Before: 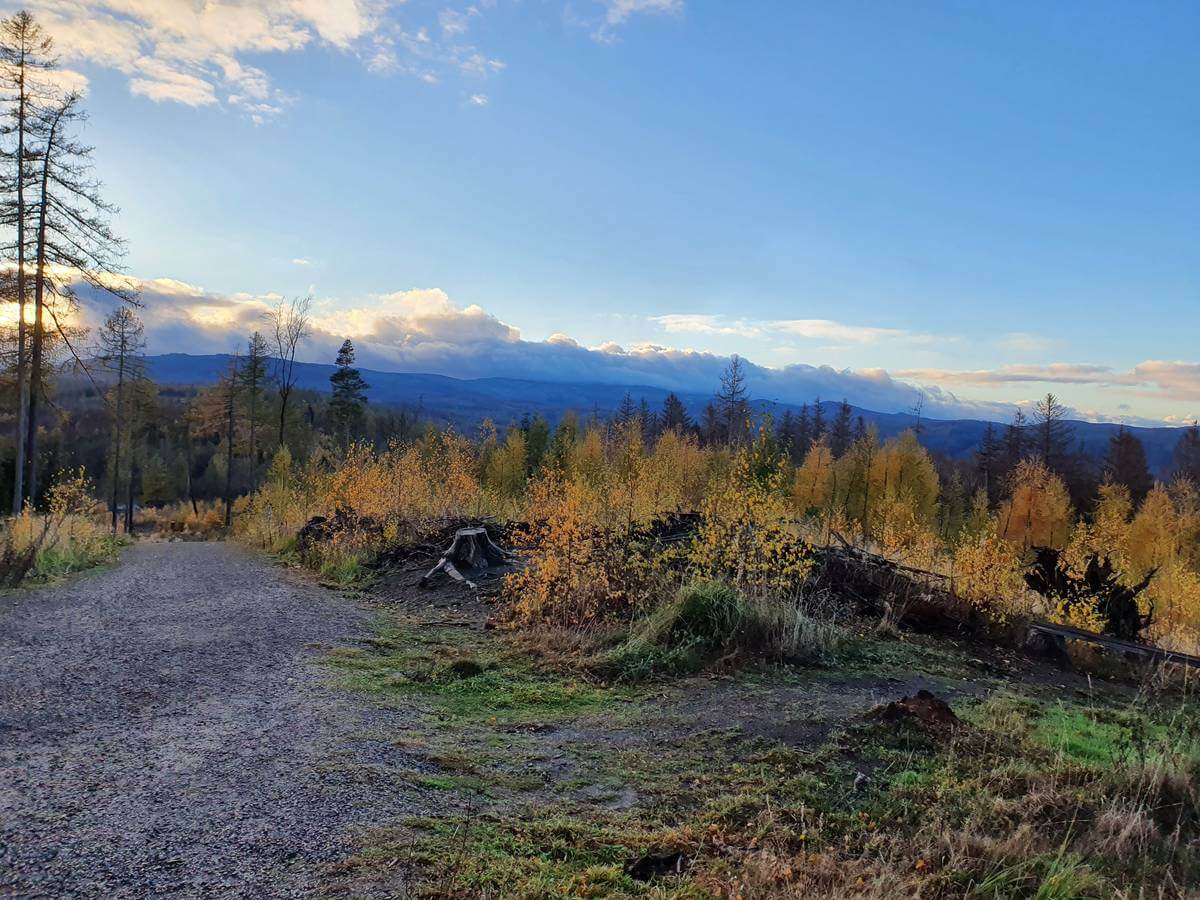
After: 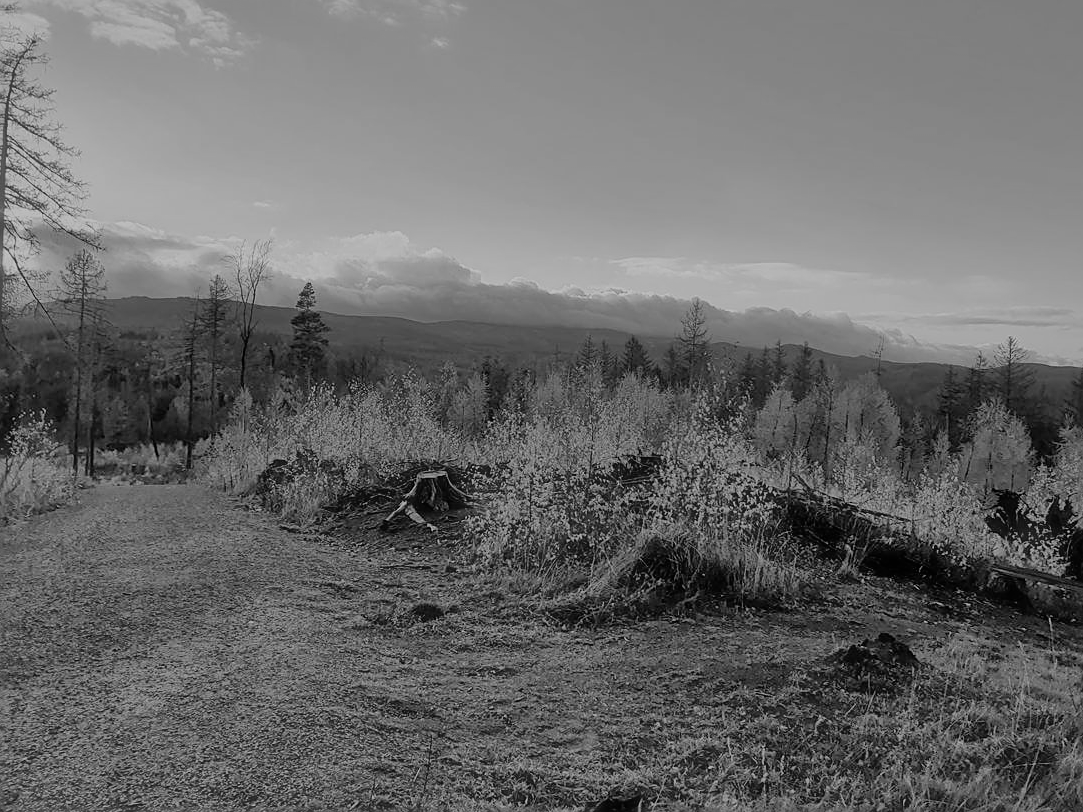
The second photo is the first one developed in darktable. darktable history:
color correction: highlights a* -6.69, highlights b* 0.49
crop: left 3.305%, top 6.436%, right 6.389%, bottom 3.258%
shadows and highlights: on, module defaults
filmic rgb: black relative exposure -7.65 EV, white relative exposure 4.56 EV, hardness 3.61
haze removal: strength -0.1, adaptive false
sharpen: on, module defaults
monochrome: a 30.25, b 92.03
